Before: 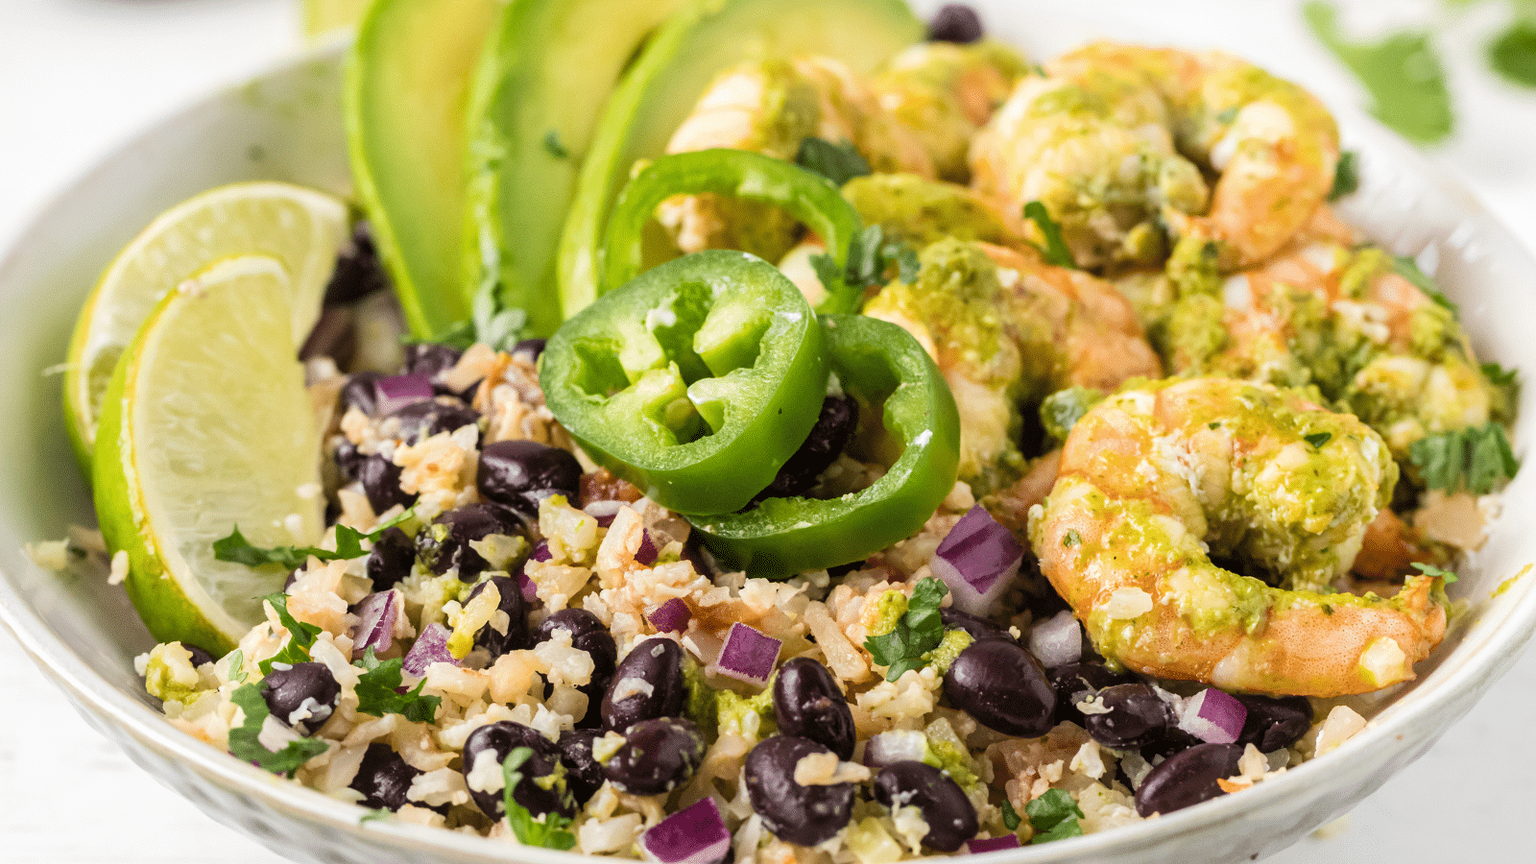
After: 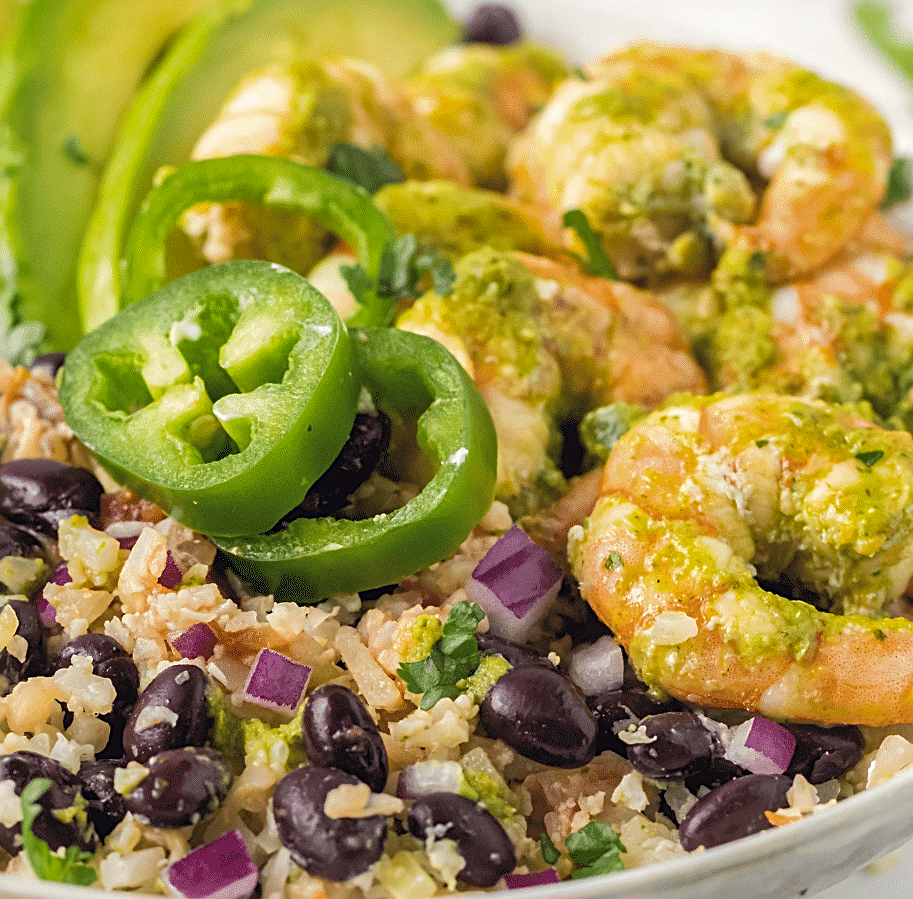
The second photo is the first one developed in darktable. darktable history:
crop: left 31.454%, top 0.01%, right 11.46%
sharpen: on, module defaults
color correction: highlights a* 0.212, highlights b* 2.67, shadows a* -1.04, shadows b* -4.53
shadows and highlights: on, module defaults
